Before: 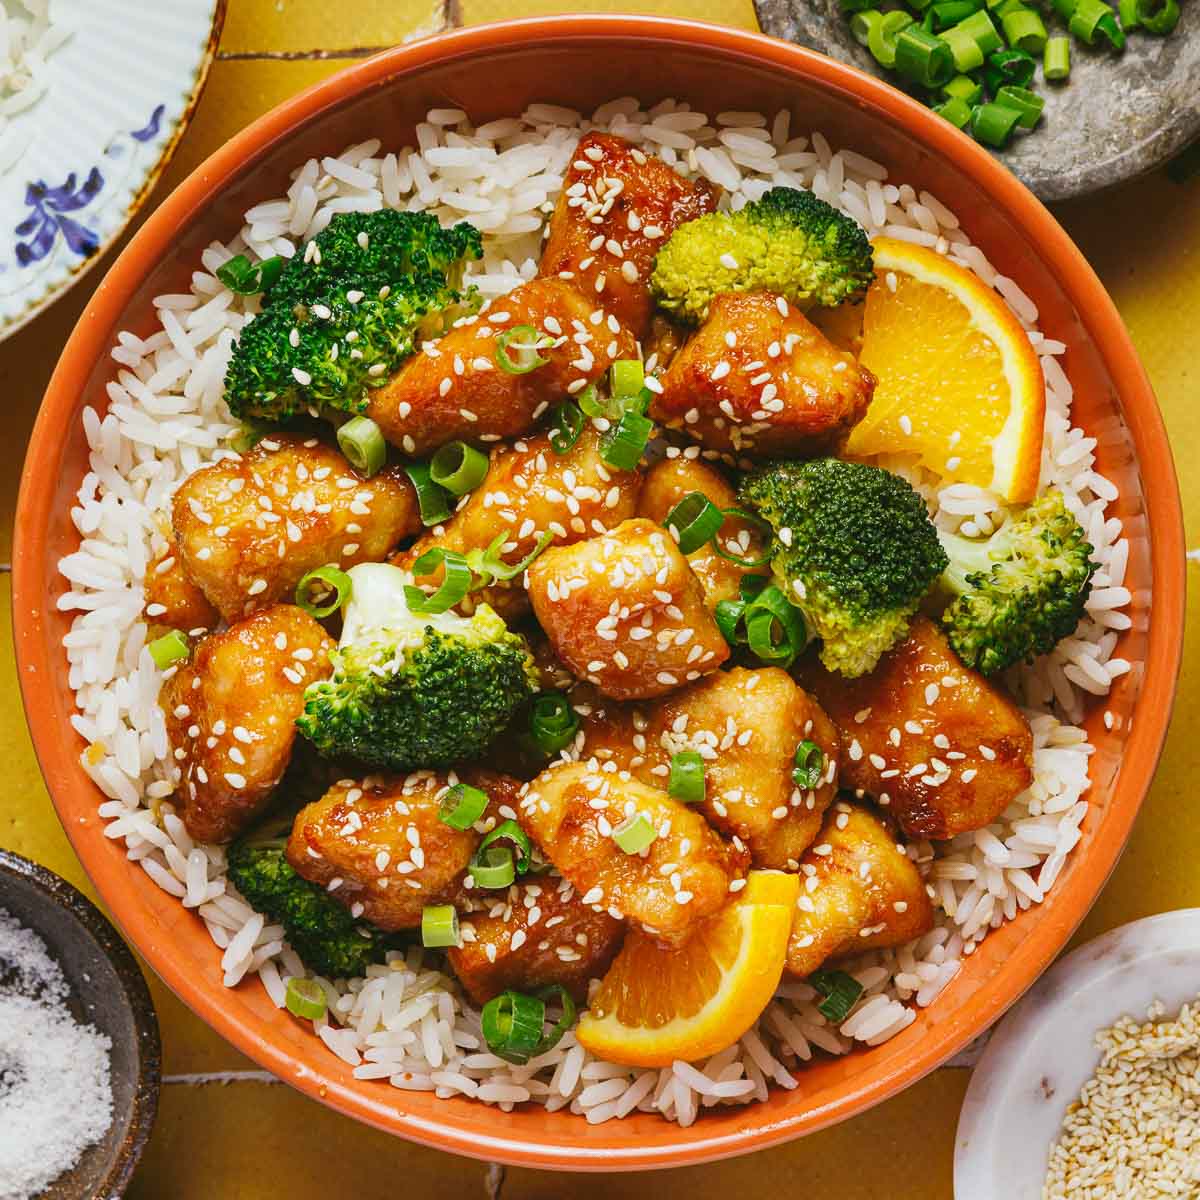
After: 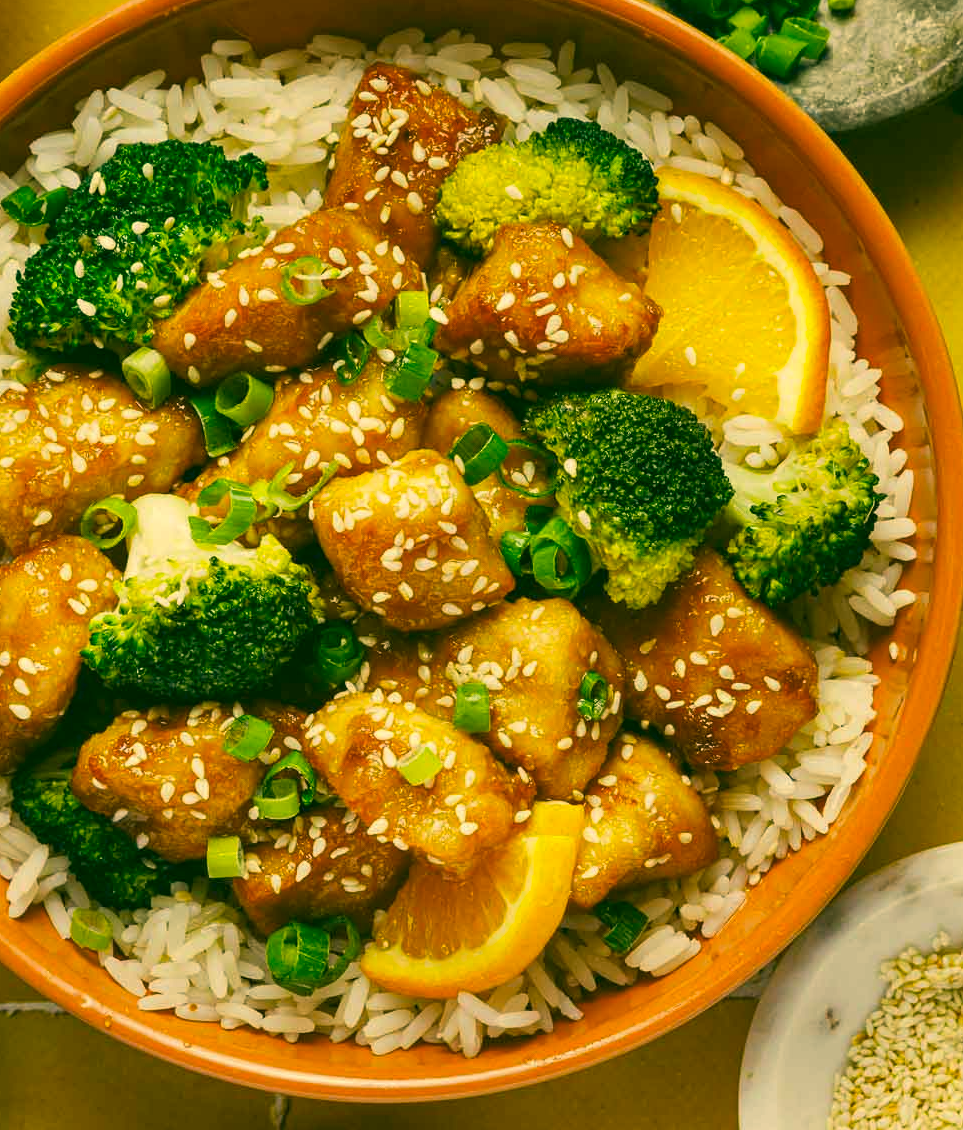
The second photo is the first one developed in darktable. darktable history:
color correction: highlights a* 5.62, highlights b* 33.57, shadows a* -25.86, shadows b* 4.02
crop and rotate: left 17.959%, top 5.771%, right 1.742%
